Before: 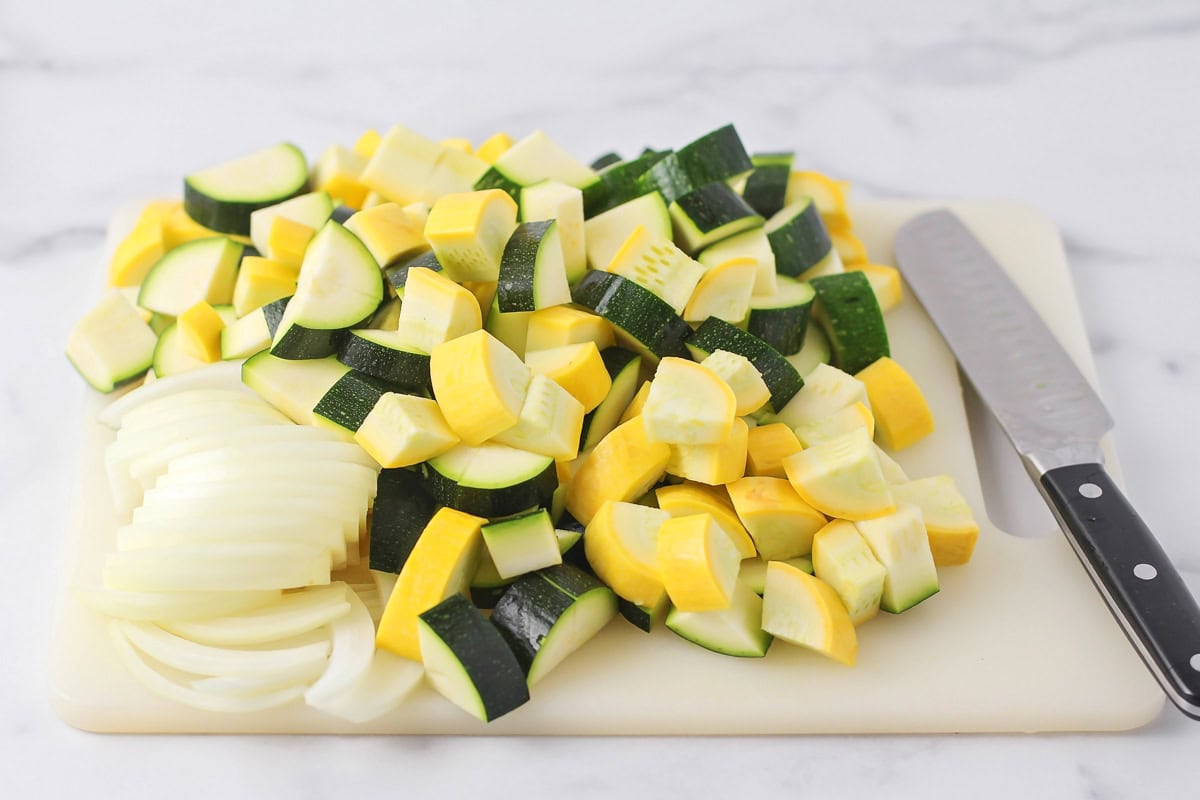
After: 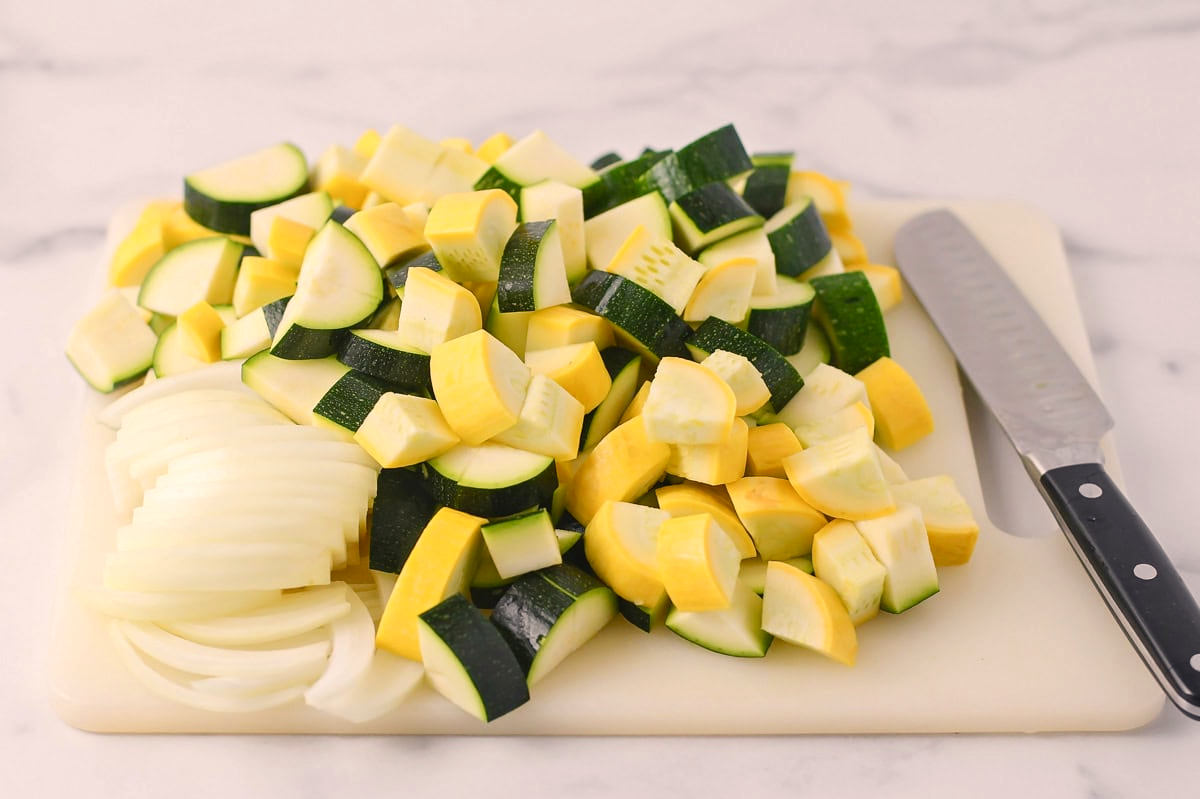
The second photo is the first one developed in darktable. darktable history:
color balance rgb: power › luminance -9.181%, highlights gain › chroma 3.071%, highlights gain › hue 54.78°, global offset › luminance 0.275%, perceptual saturation grading › global saturation 20%, perceptual saturation grading › highlights -25.847%, perceptual saturation grading › shadows 24.326%
crop: bottom 0.067%
